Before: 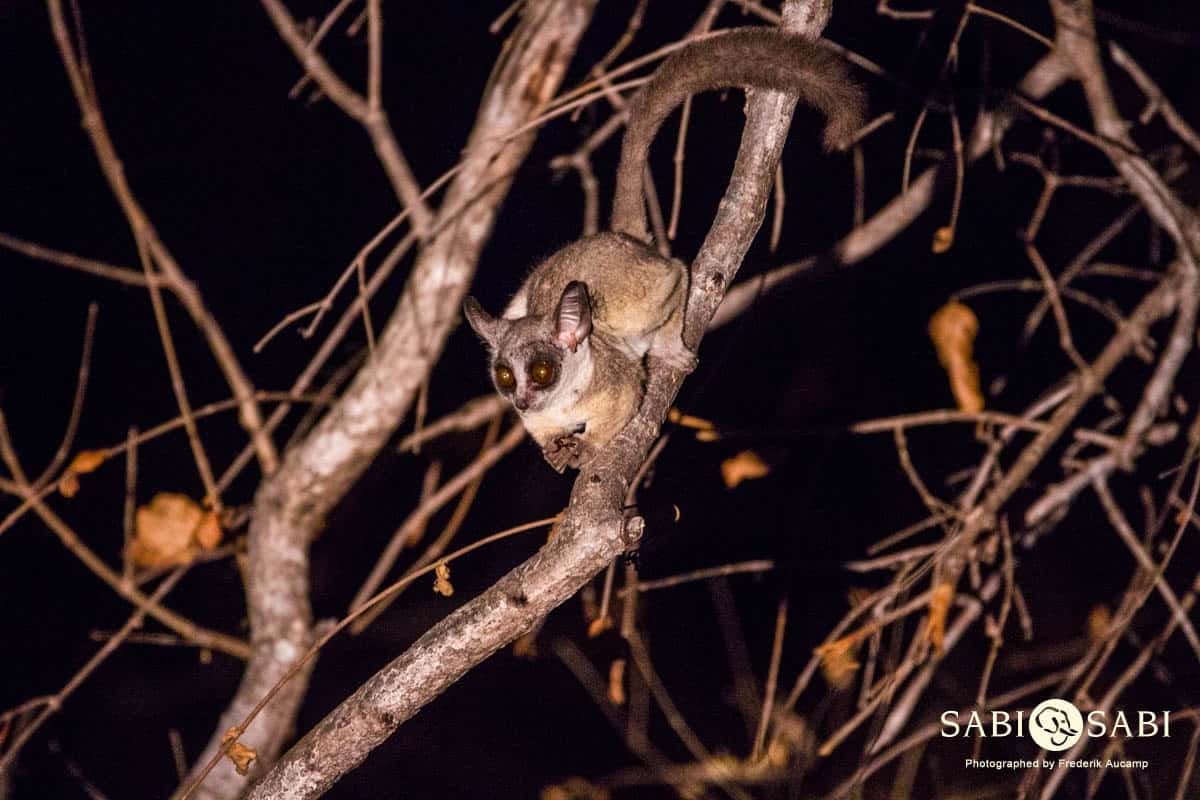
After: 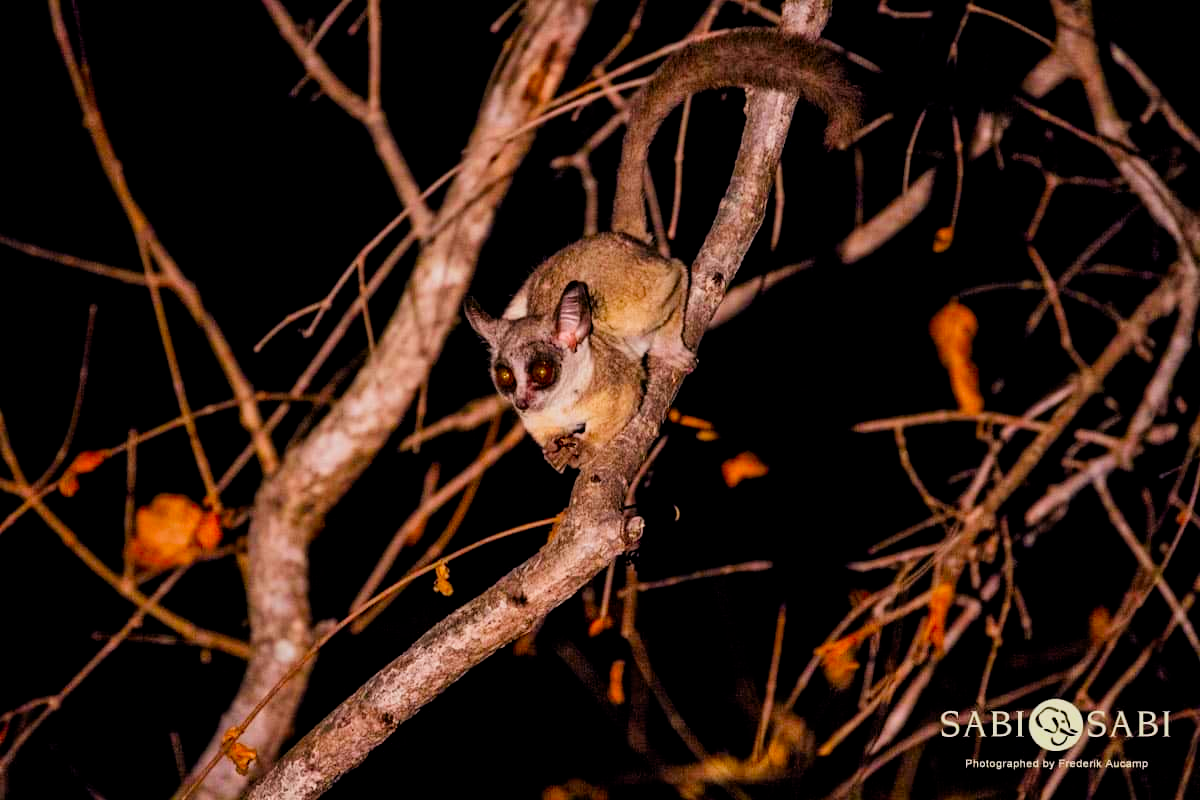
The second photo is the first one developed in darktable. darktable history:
filmic rgb: black relative exposure -7.75 EV, white relative exposure 4.4 EV, threshold 3 EV, target black luminance 0%, hardness 3.76, latitude 50.51%, contrast 1.074, highlights saturation mix 10%, shadows ↔ highlights balance -0.22%, color science v4 (2020), enable highlight reconstruction true
contrast brightness saturation: brightness -0.02, saturation 0.35
